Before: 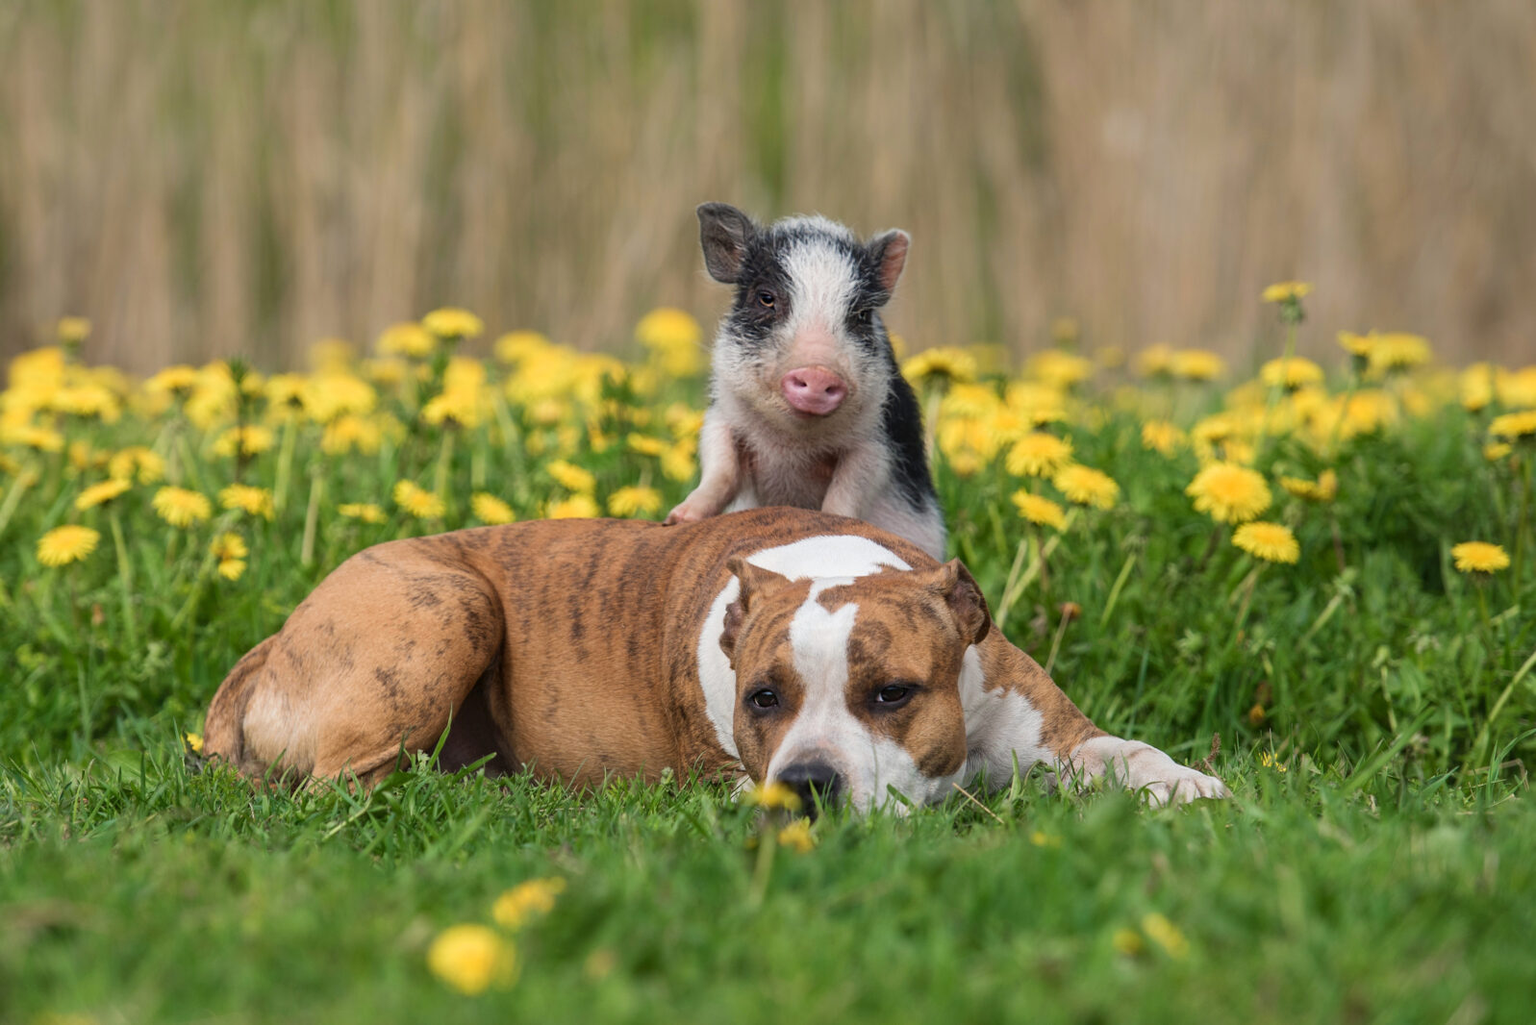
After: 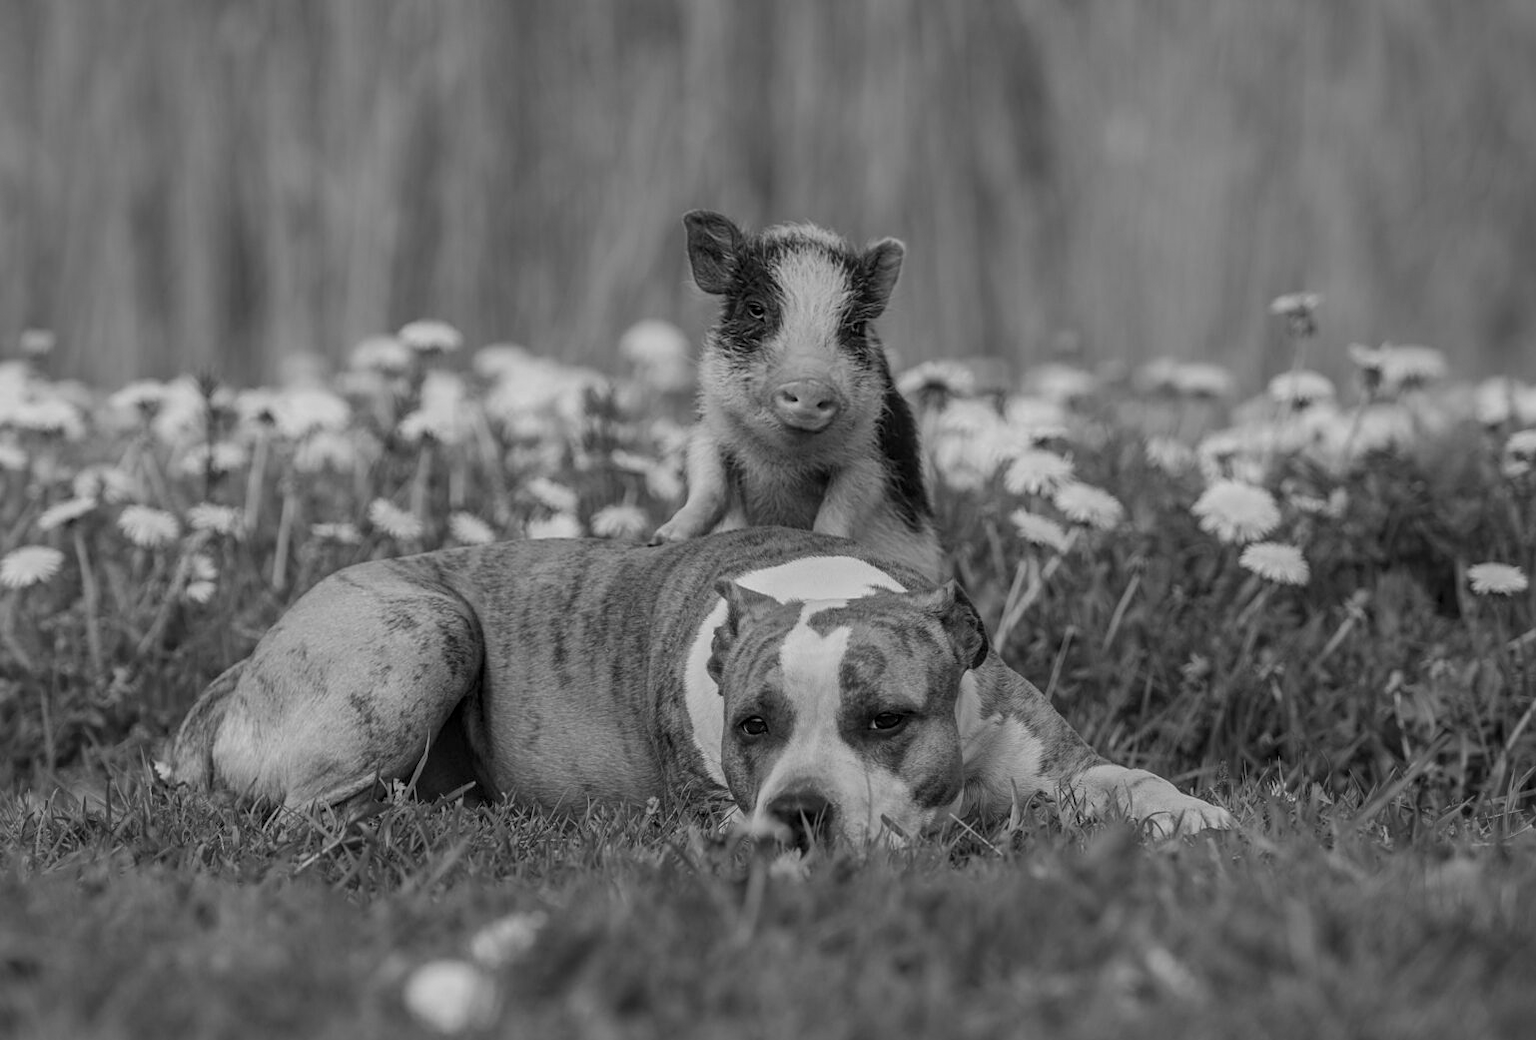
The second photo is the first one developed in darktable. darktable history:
local contrast: on, module defaults
monochrome: a 79.32, b 81.83, size 1.1
crop and rotate: left 2.536%, right 1.107%, bottom 2.246%
sharpen: amount 0.2
